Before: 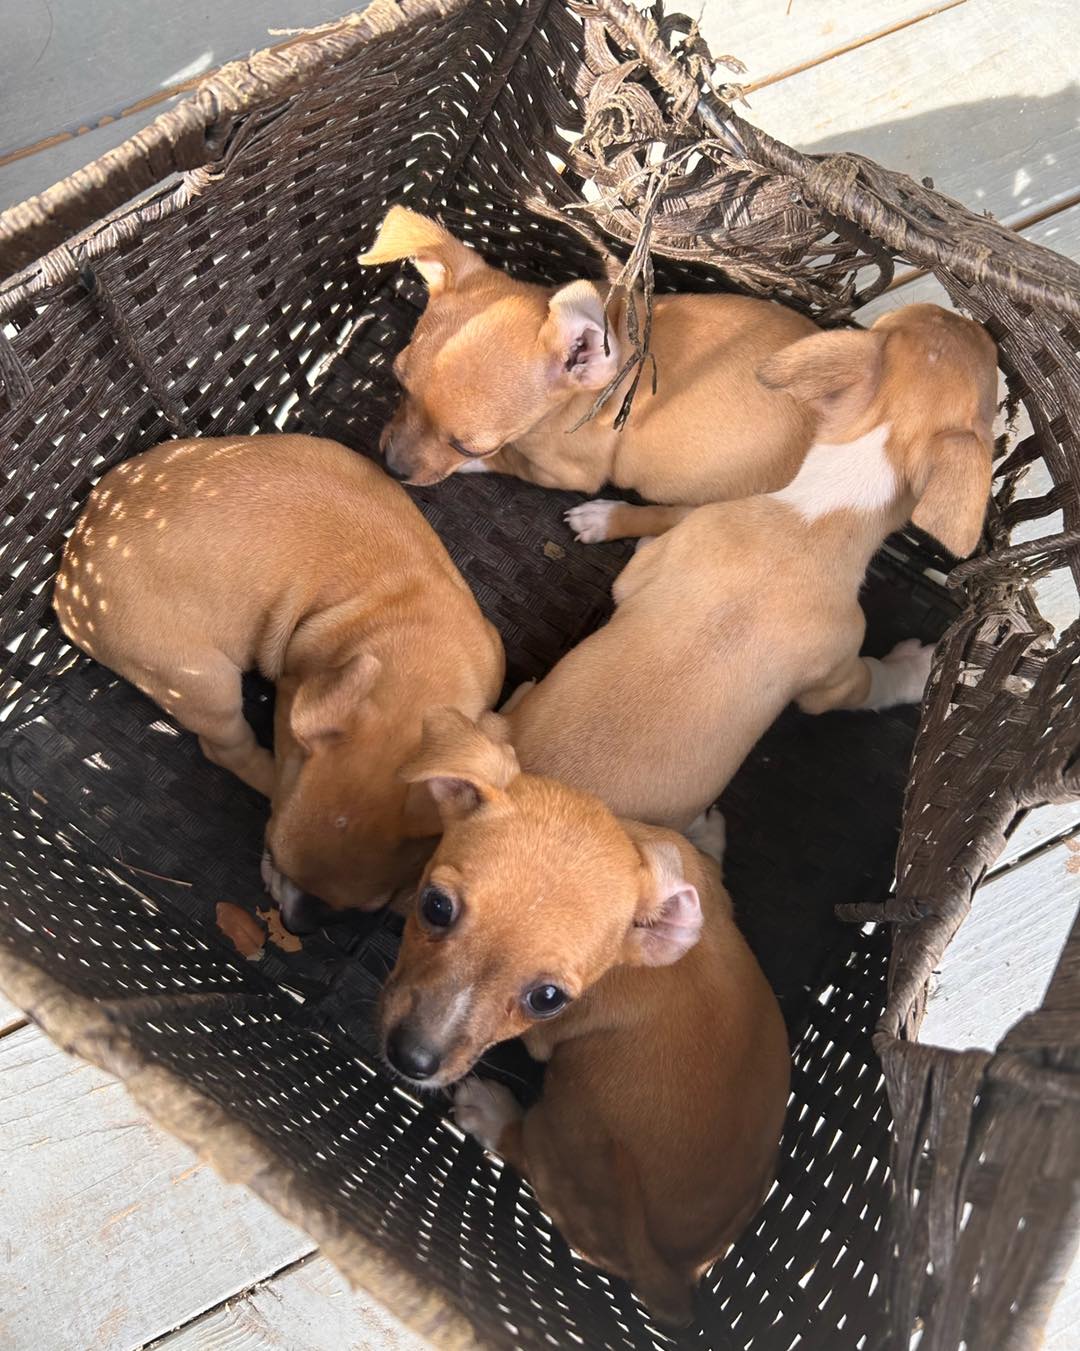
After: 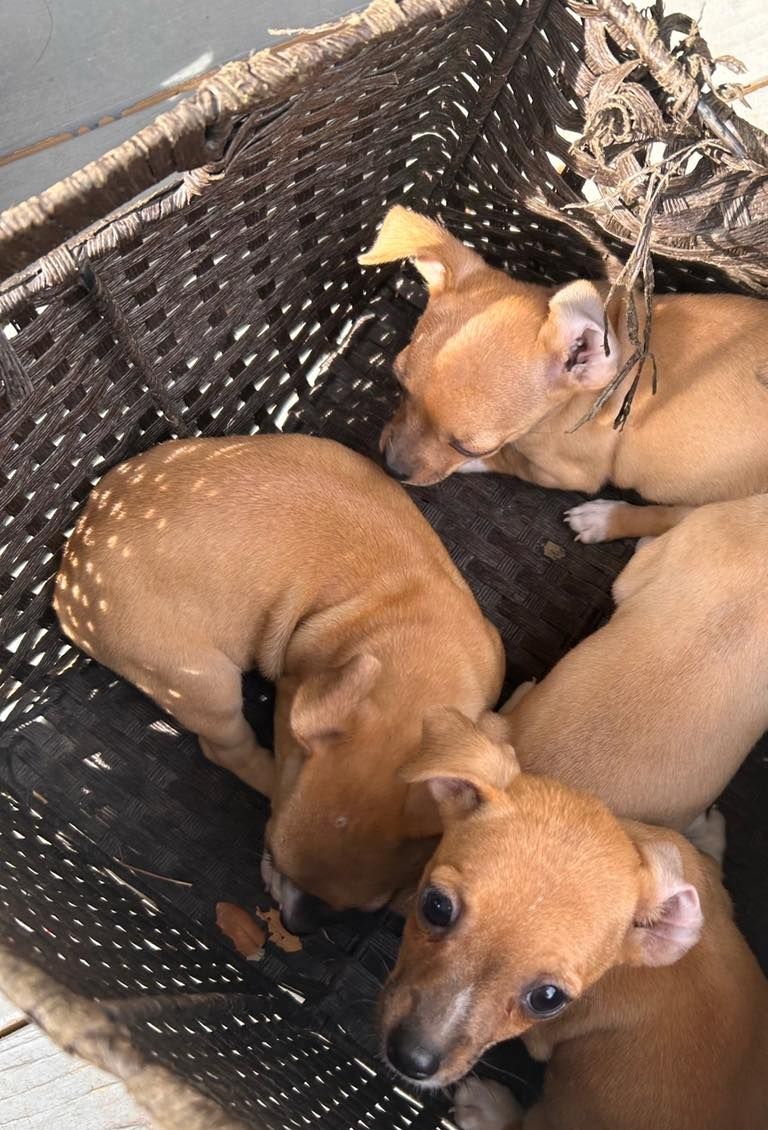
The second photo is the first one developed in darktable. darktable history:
crop: right 28.879%, bottom 16.306%
